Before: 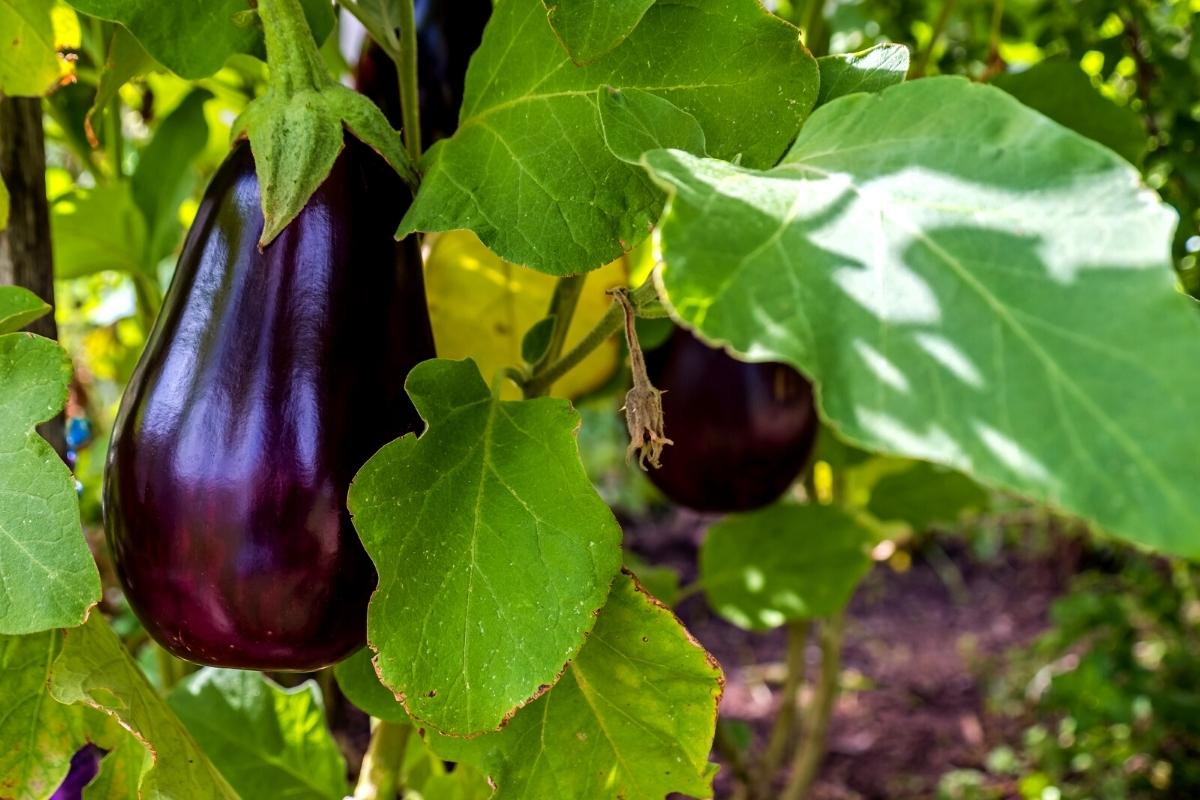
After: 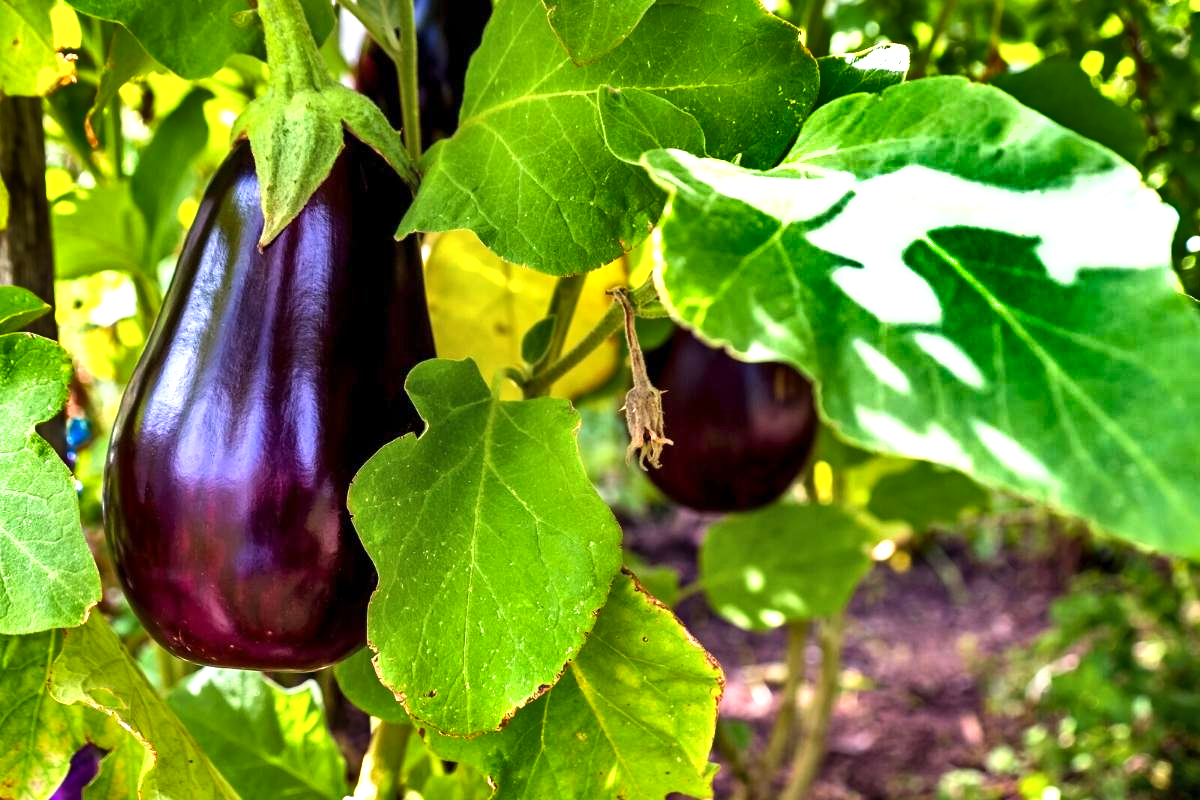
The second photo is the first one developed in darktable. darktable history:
exposure: black level correction 0, exposure 1.097 EV, compensate highlight preservation false
local contrast: mode bilateral grid, contrast 20, coarseness 49, detail 119%, midtone range 0.2
shadows and highlights: shadows 24.23, highlights -78.87, soften with gaussian
